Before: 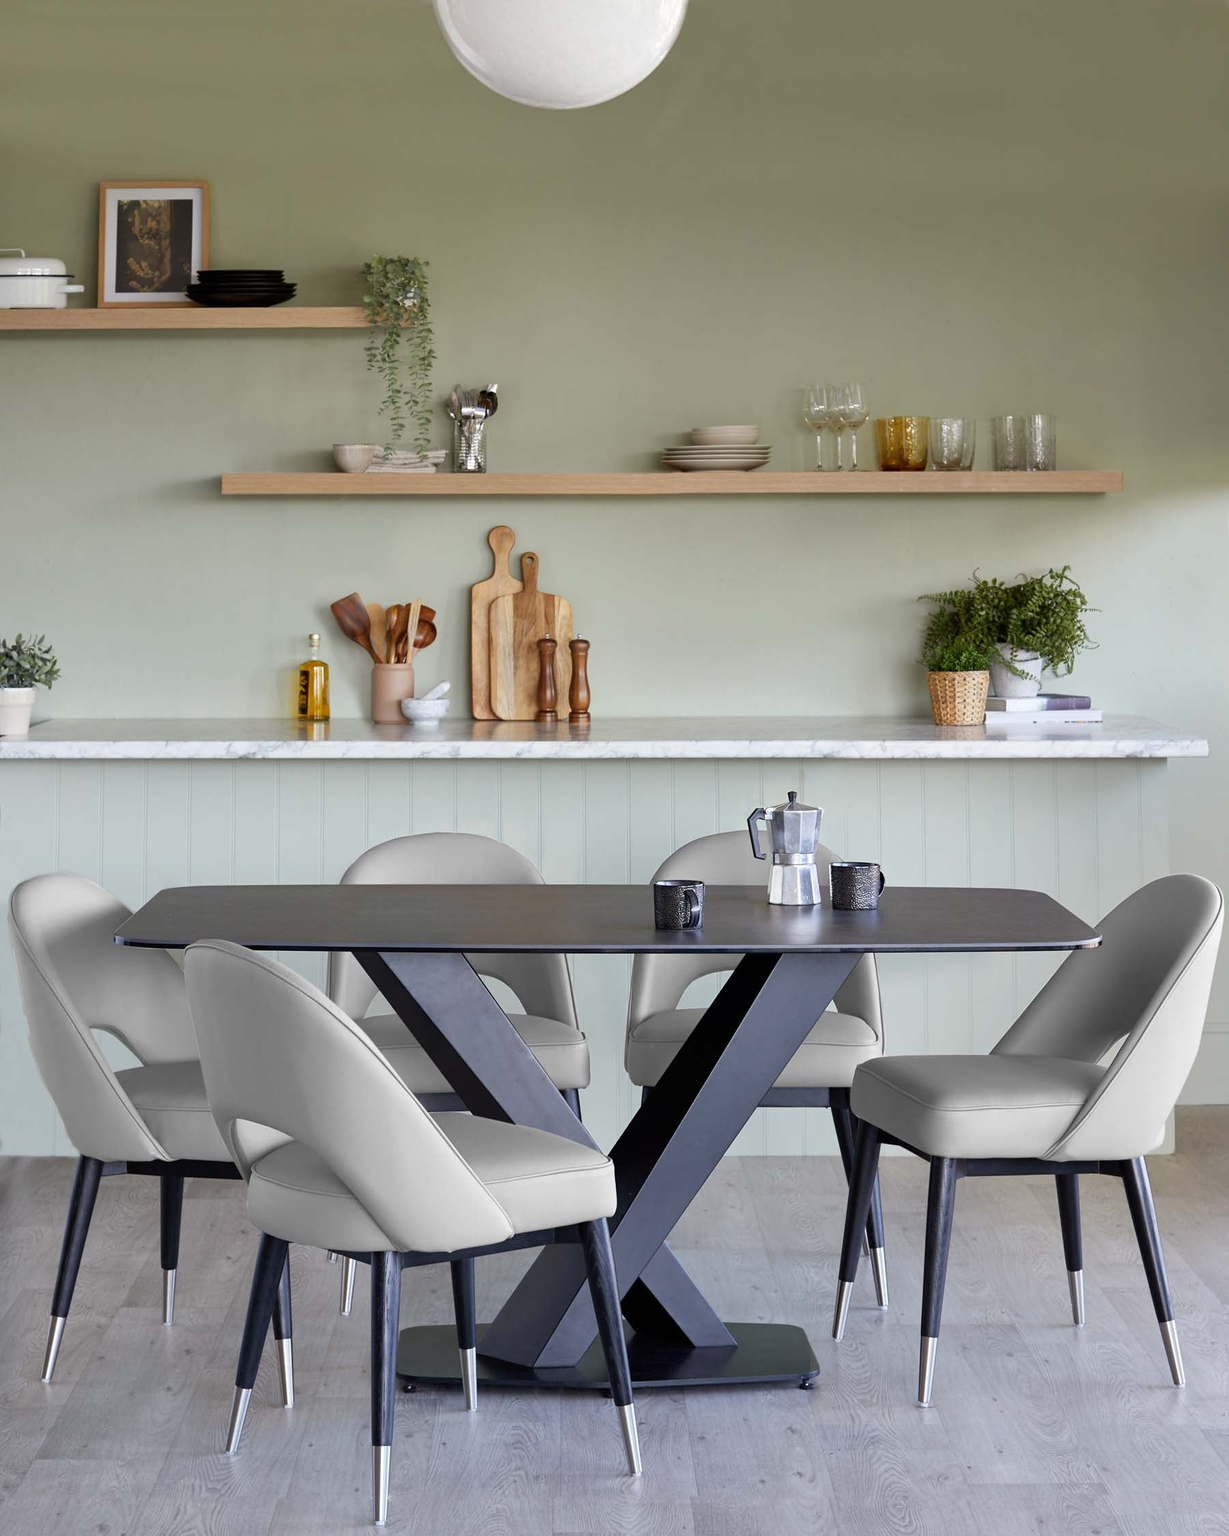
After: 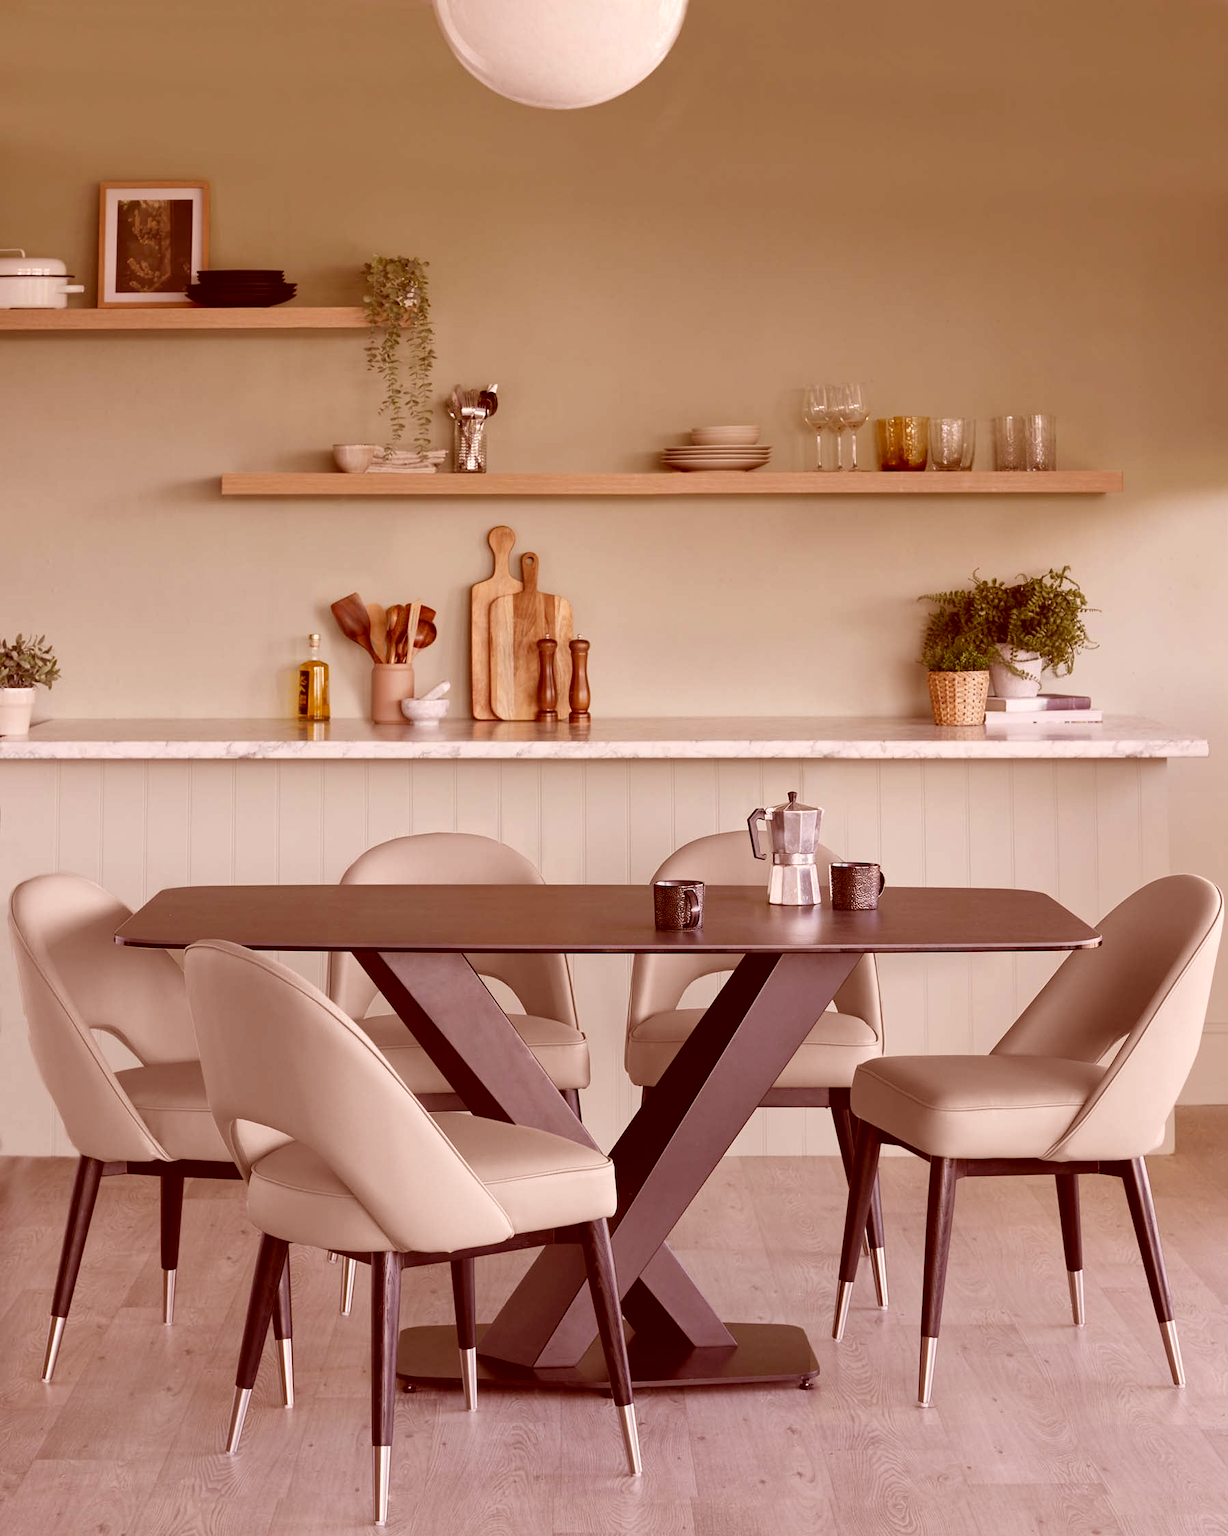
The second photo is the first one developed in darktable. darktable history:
color correction: highlights a* 9.39, highlights b* 8.98, shadows a* 39.75, shadows b* 39.3, saturation 0.782
